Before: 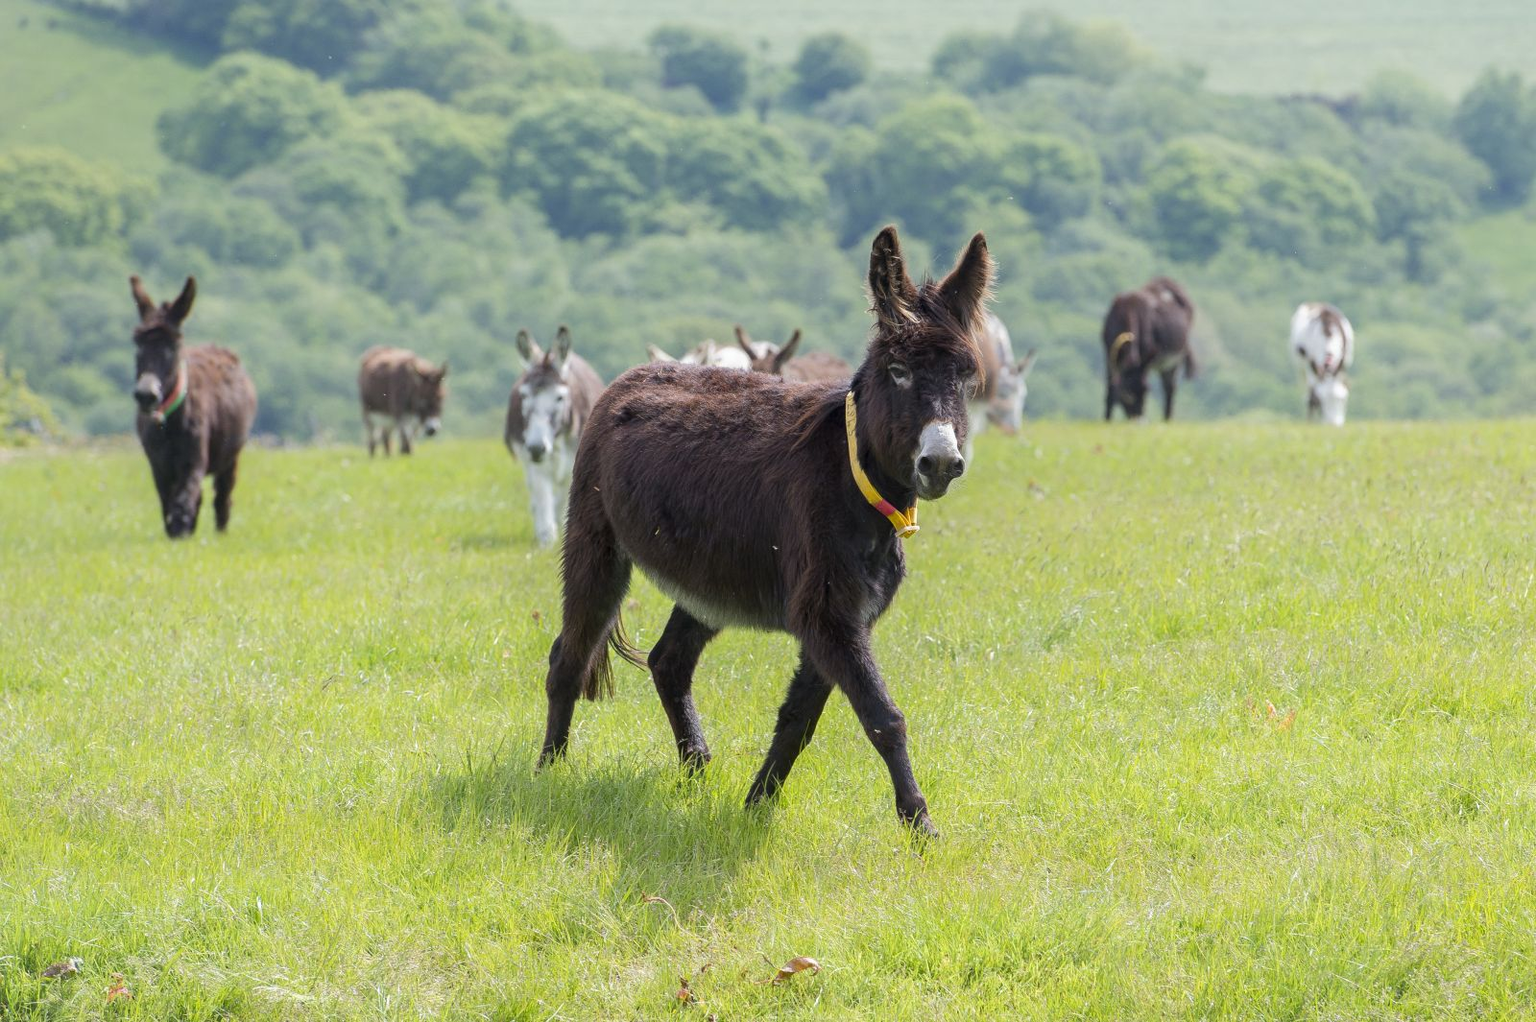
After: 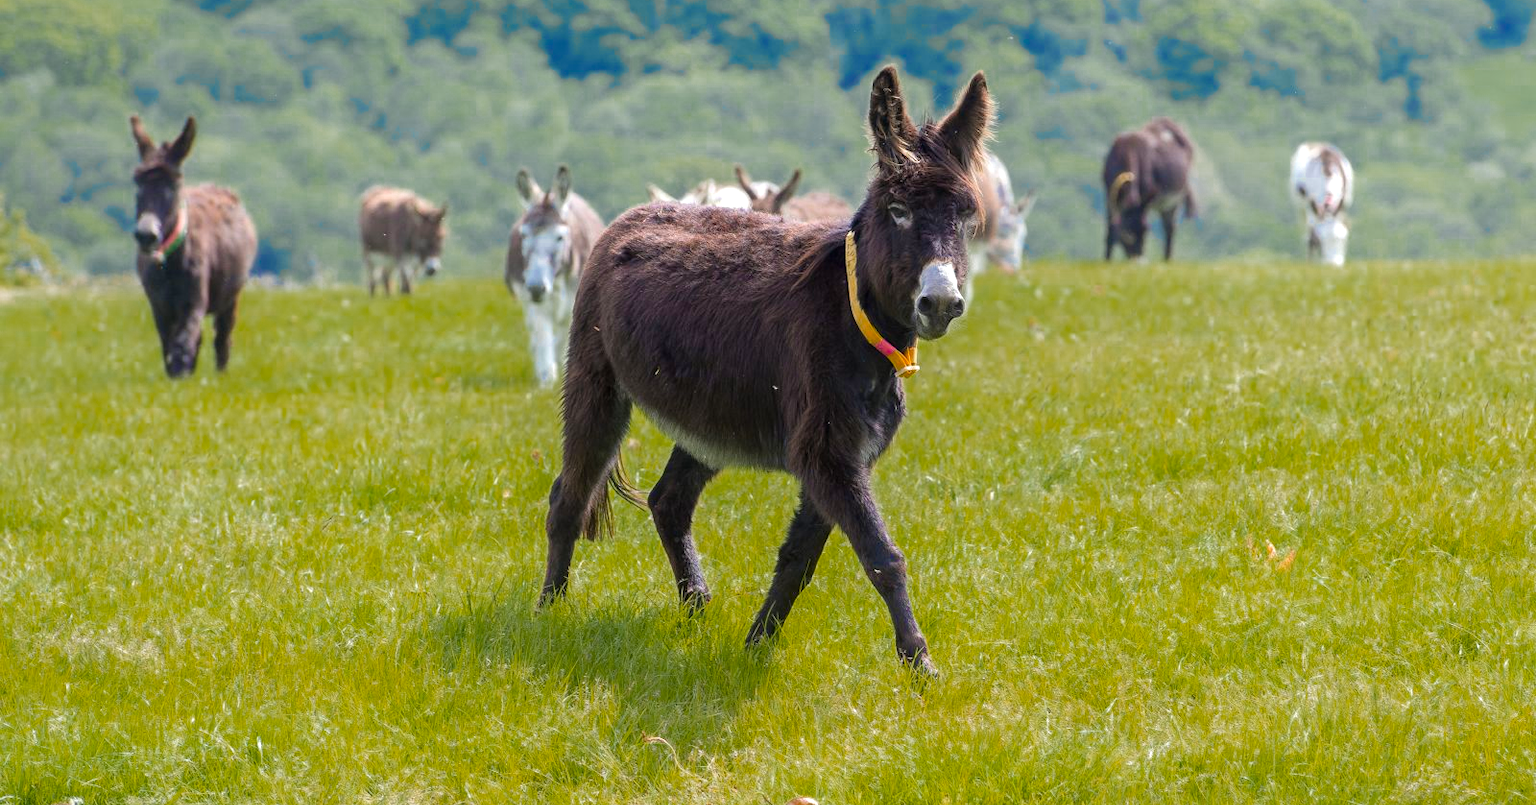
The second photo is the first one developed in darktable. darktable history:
levels: mode automatic, levels [0.012, 0.367, 0.697]
crop and rotate: top 15.751%, bottom 5.441%
tone equalizer: -8 EV -0.451 EV, -7 EV -0.371 EV, -6 EV -0.362 EV, -5 EV -0.207 EV, -3 EV 0.217 EV, -2 EV 0.357 EV, -1 EV 0.368 EV, +0 EV 0.4 EV
color zones: curves: ch0 [(0, 0.553) (0.123, 0.58) (0.23, 0.419) (0.468, 0.155) (0.605, 0.132) (0.723, 0.063) (0.833, 0.172) (0.921, 0.468)]; ch1 [(0.025, 0.645) (0.229, 0.584) (0.326, 0.551) (0.537, 0.446) (0.599, 0.911) (0.708, 1) (0.805, 0.944)]; ch2 [(0.086, 0.468) (0.254, 0.464) (0.638, 0.564) (0.702, 0.592) (0.768, 0.564)]
